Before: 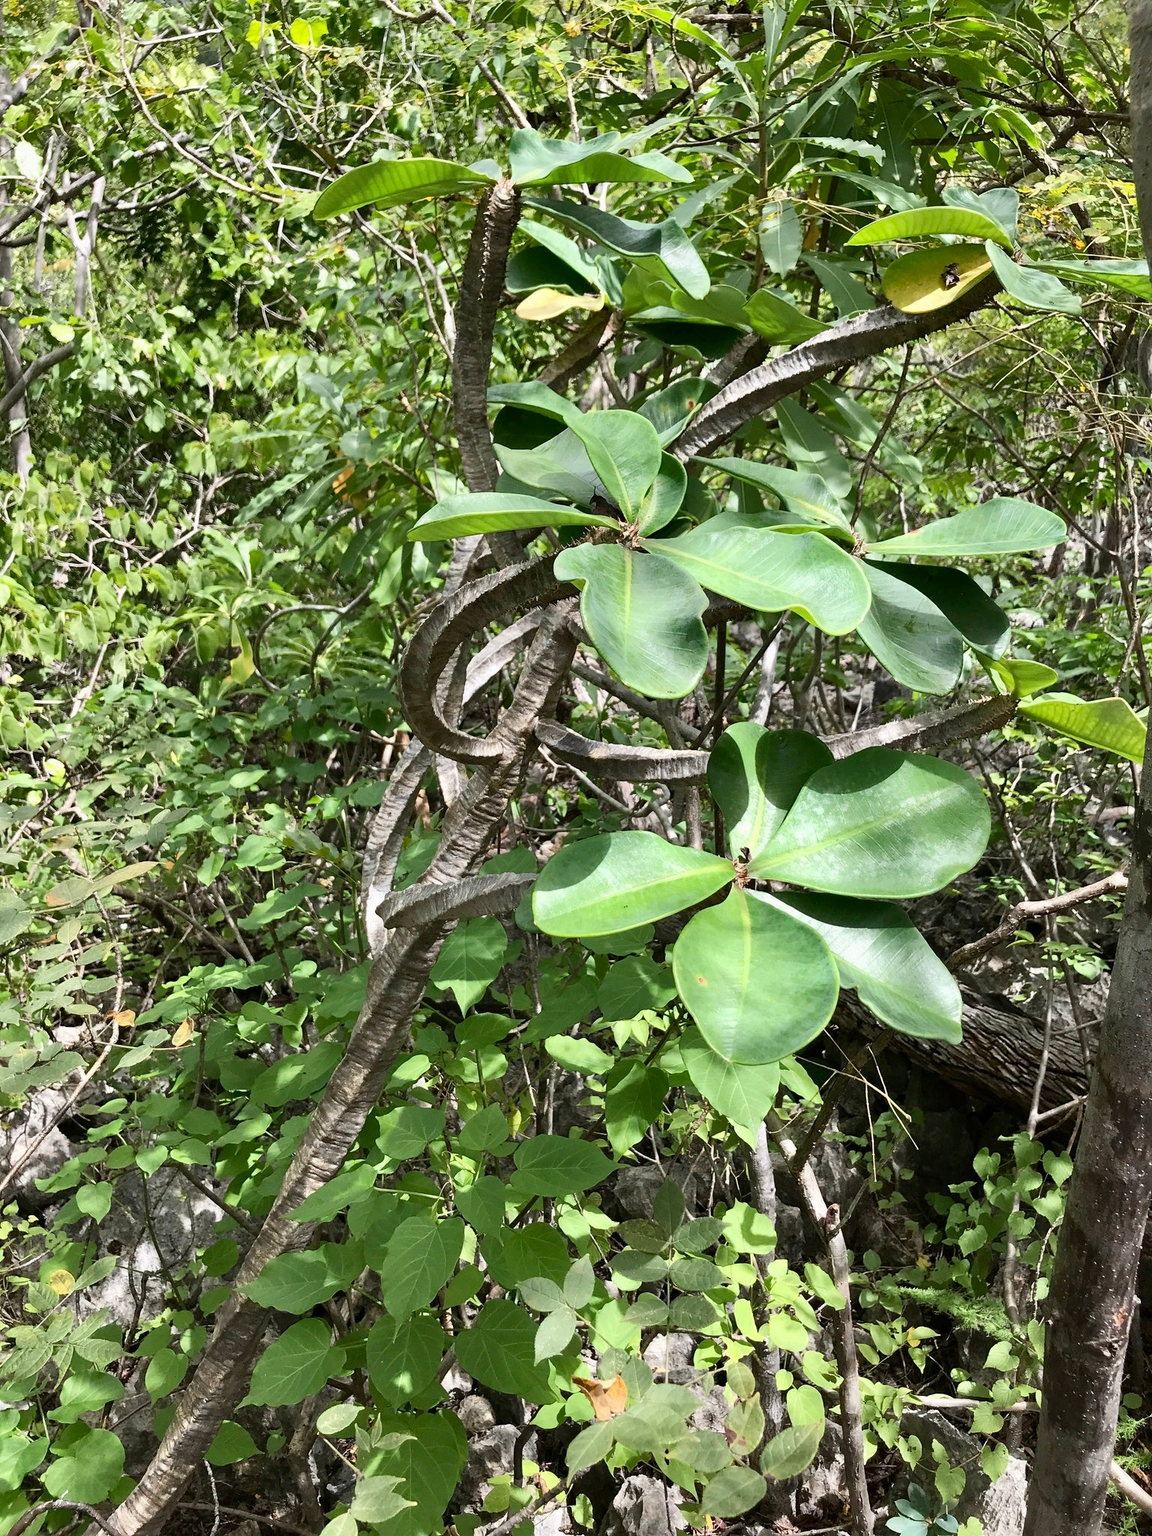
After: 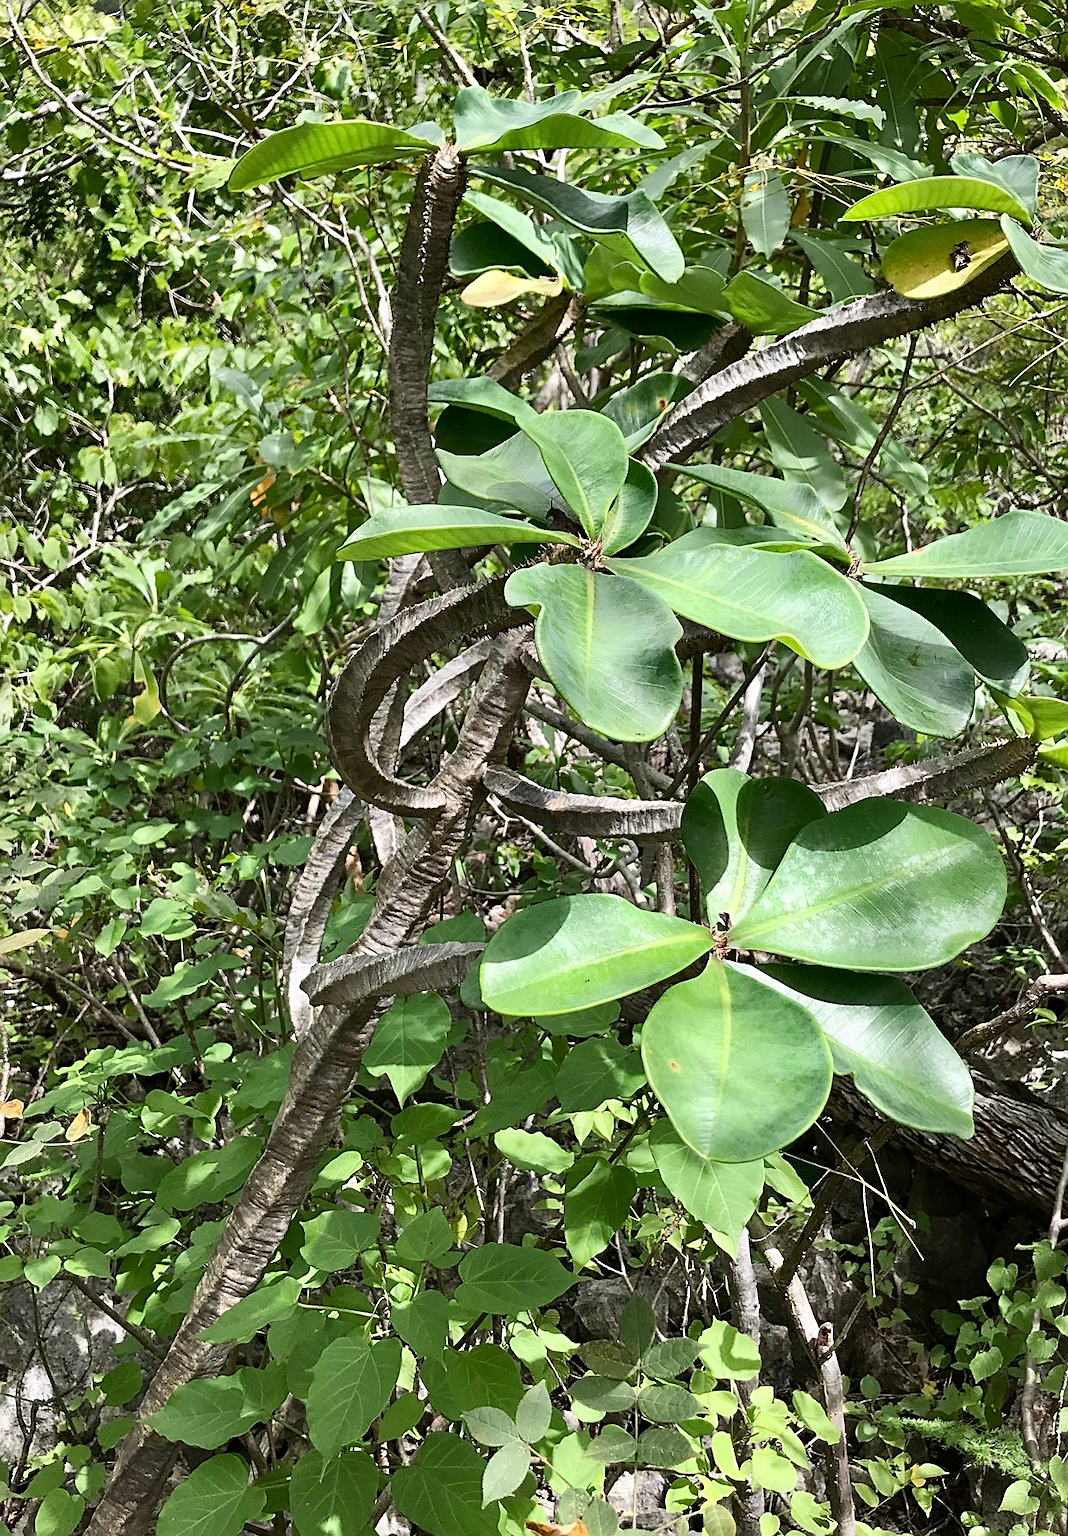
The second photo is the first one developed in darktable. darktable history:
sharpen: on, module defaults
crop: left 10.024%, top 3.482%, right 9.187%, bottom 9.49%
